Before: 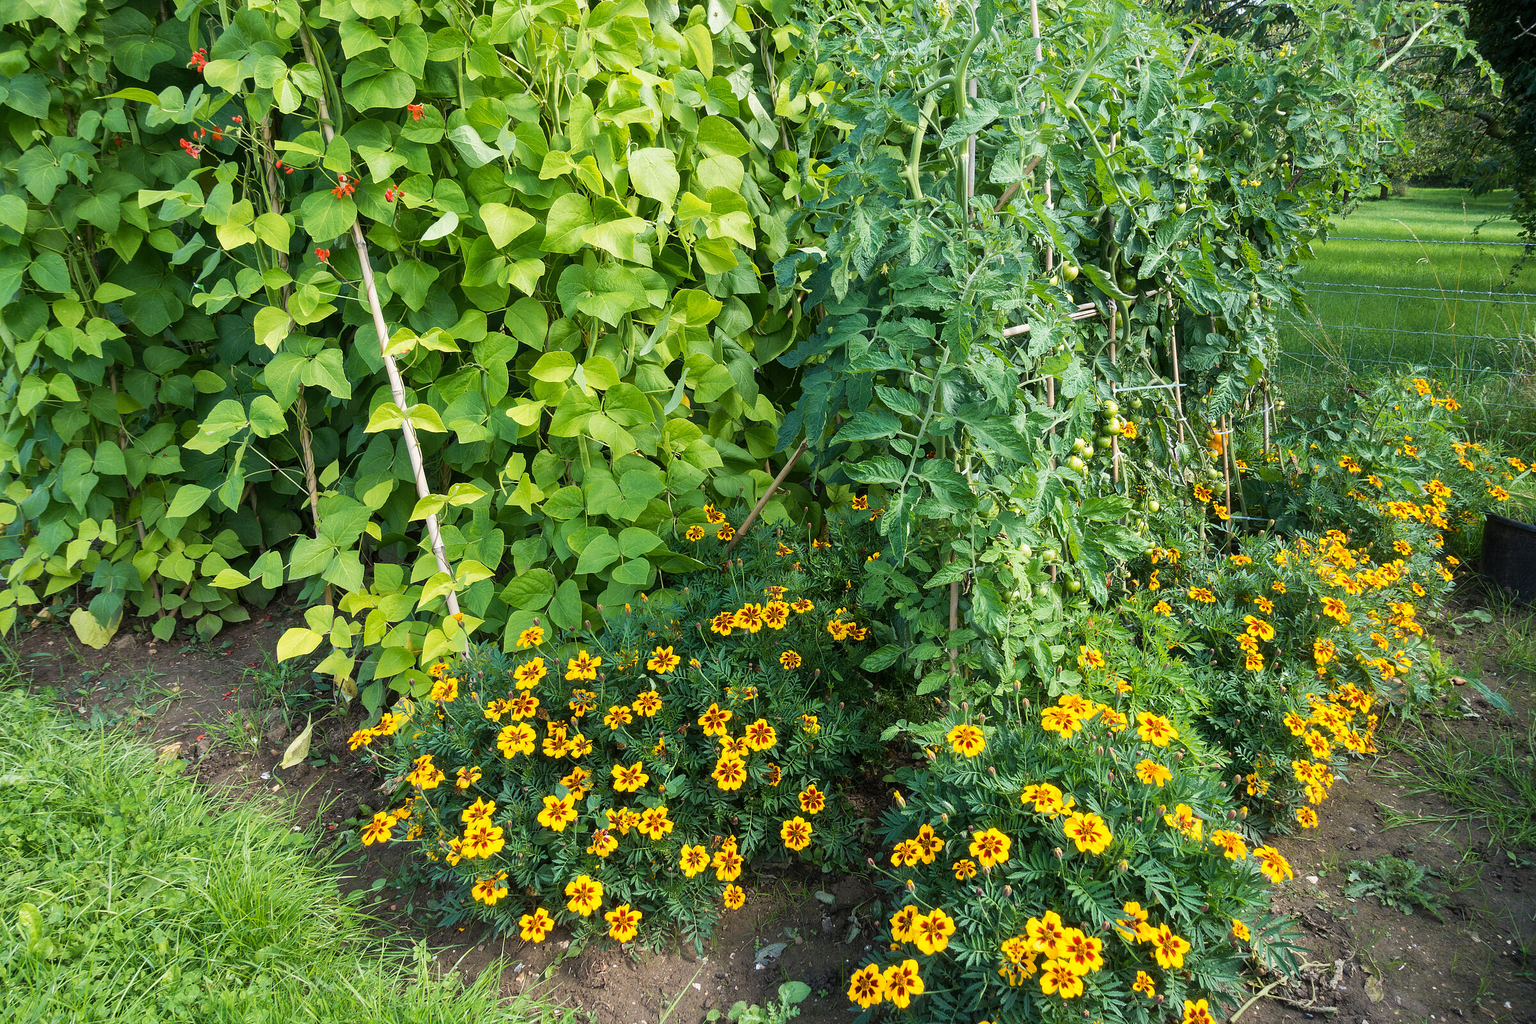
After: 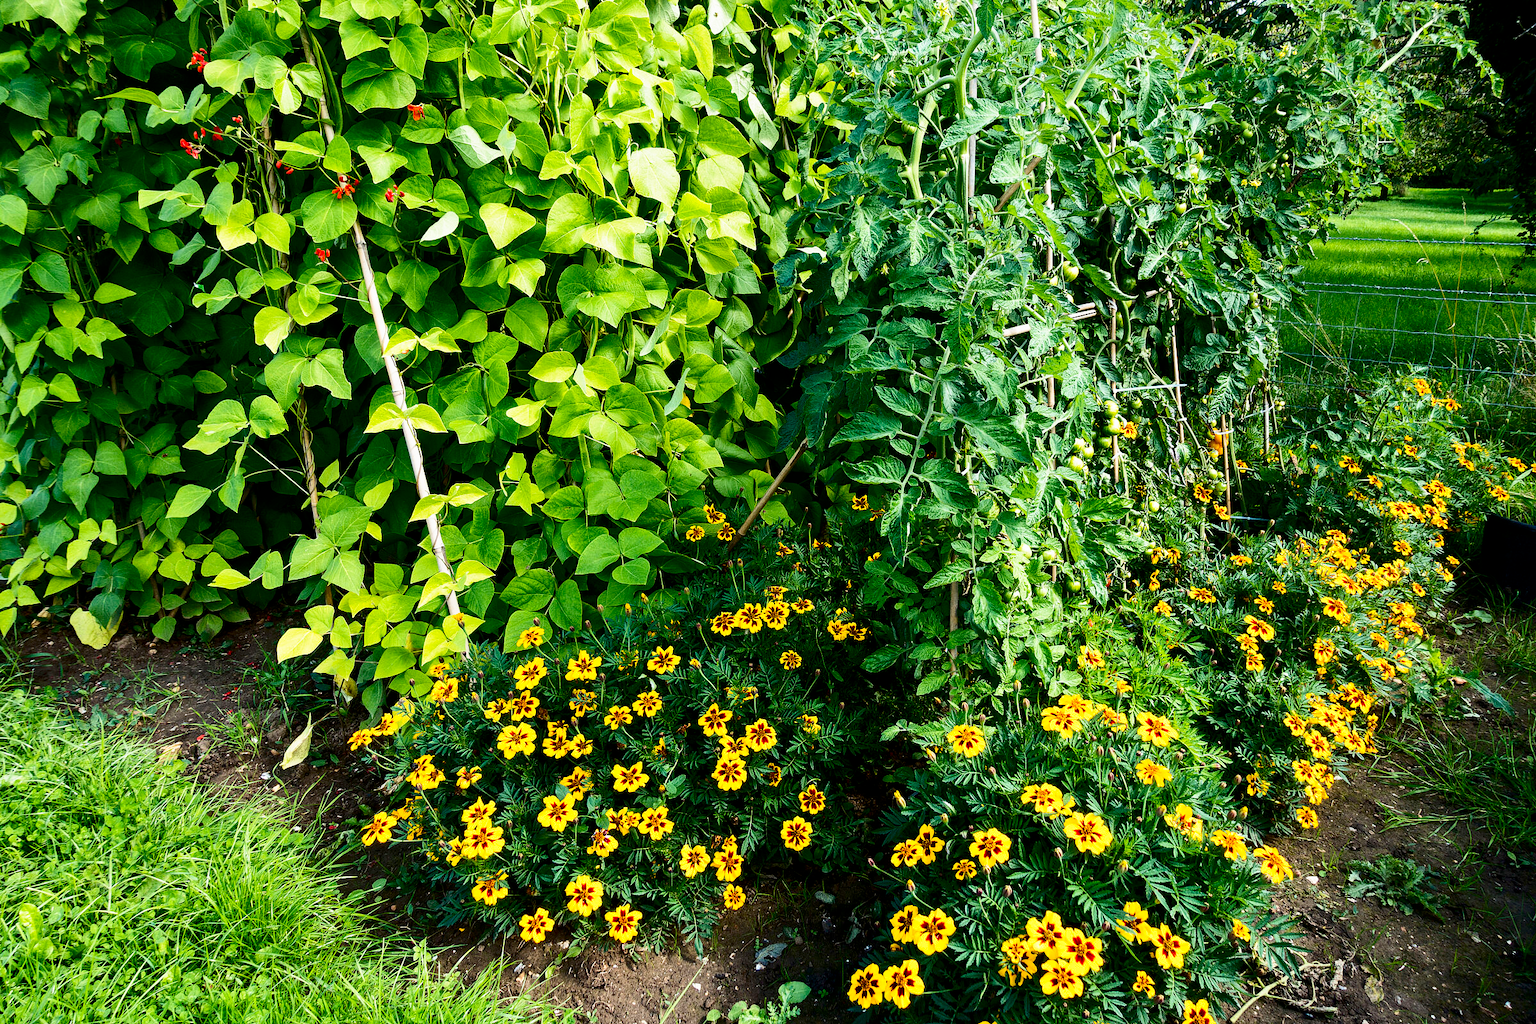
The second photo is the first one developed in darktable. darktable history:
contrast brightness saturation: contrast 0.21, brightness -0.11, saturation 0.21
filmic rgb: black relative exposure -8.7 EV, white relative exposure 2.7 EV, threshold 3 EV, target black luminance 0%, hardness 6.25, latitude 75%, contrast 1.325, highlights saturation mix -5%, preserve chrominance no, color science v5 (2021), iterations of high-quality reconstruction 0, enable highlight reconstruction true
white balance: emerald 1
